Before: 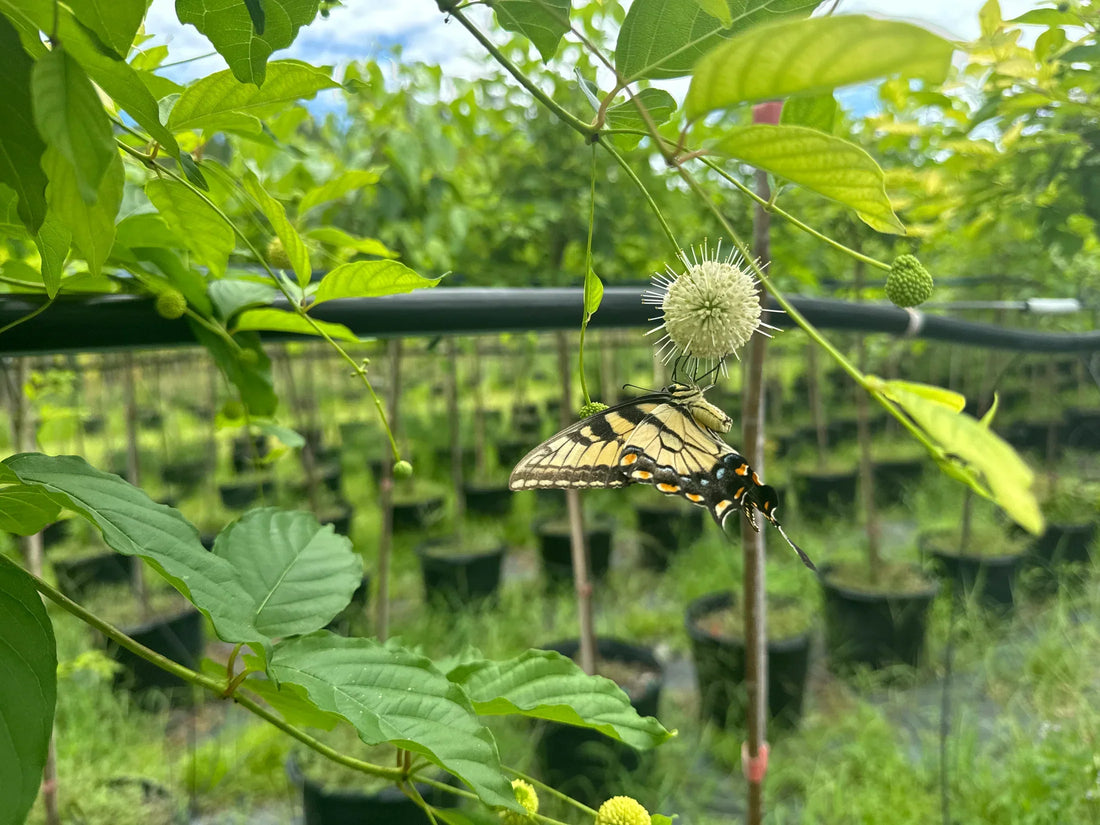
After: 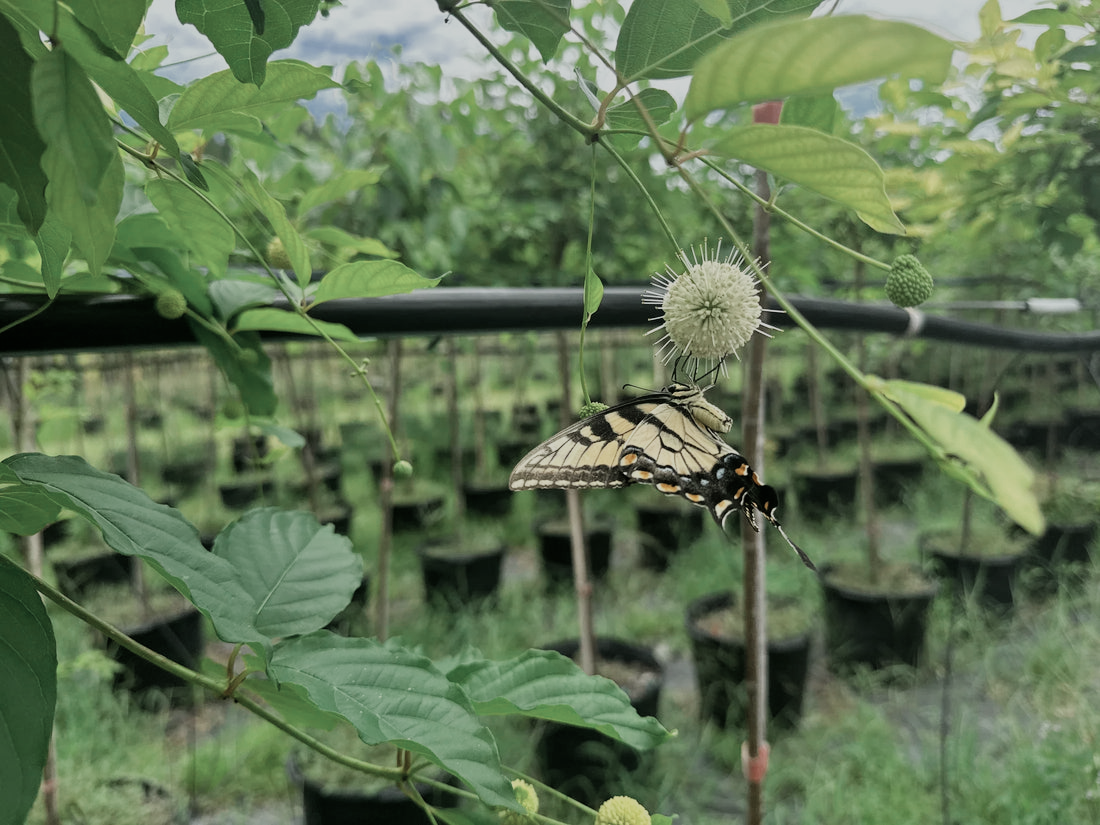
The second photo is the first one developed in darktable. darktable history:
tone equalizer: edges refinement/feathering 500, mask exposure compensation -1.57 EV, preserve details no
exposure: exposure -0.158 EV, compensate highlight preservation false
contrast brightness saturation: contrast 0.063, brightness -0.006, saturation -0.214
filmic rgb: black relative exposure -7.65 EV, white relative exposure 4.56 EV, hardness 3.61, contrast 1.059
color zones: curves: ch0 [(0, 0.5) (0.125, 0.4) (0.25, 0.5) (0.375, 0.4) (0.5, 0.4) (0.625, 0.35) (0.75, 0.35) (0.875, 0.5)]; ch1 [(0, 0.35) (0.125, 0.45) (0.25, 0.35) (0.375, 0.35) (0.5, 0.35) (0.625, 0.35) (0.75, 0.45) (0.875, 0.35)]; ch2 [(0, 0.6) (0.125, 0.5) (0.25, 0.5) (0.375, 0.6) (0.5, 0.6) (0.625, 0.5) (0.75, 0.5) (0.875, 0.5)]
